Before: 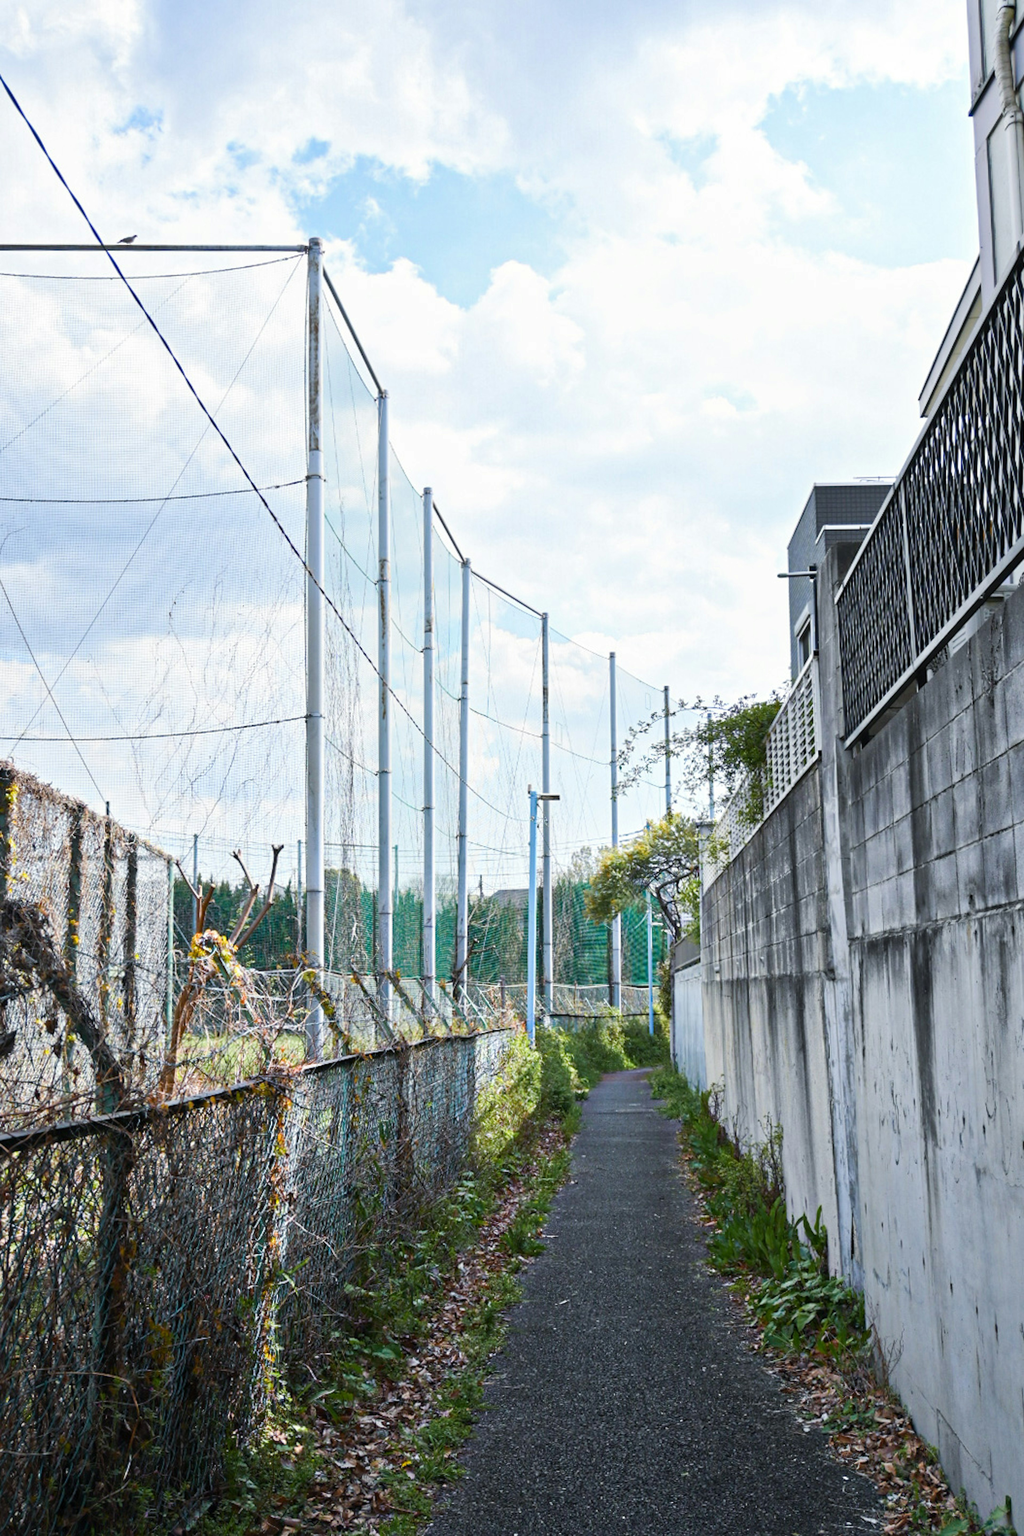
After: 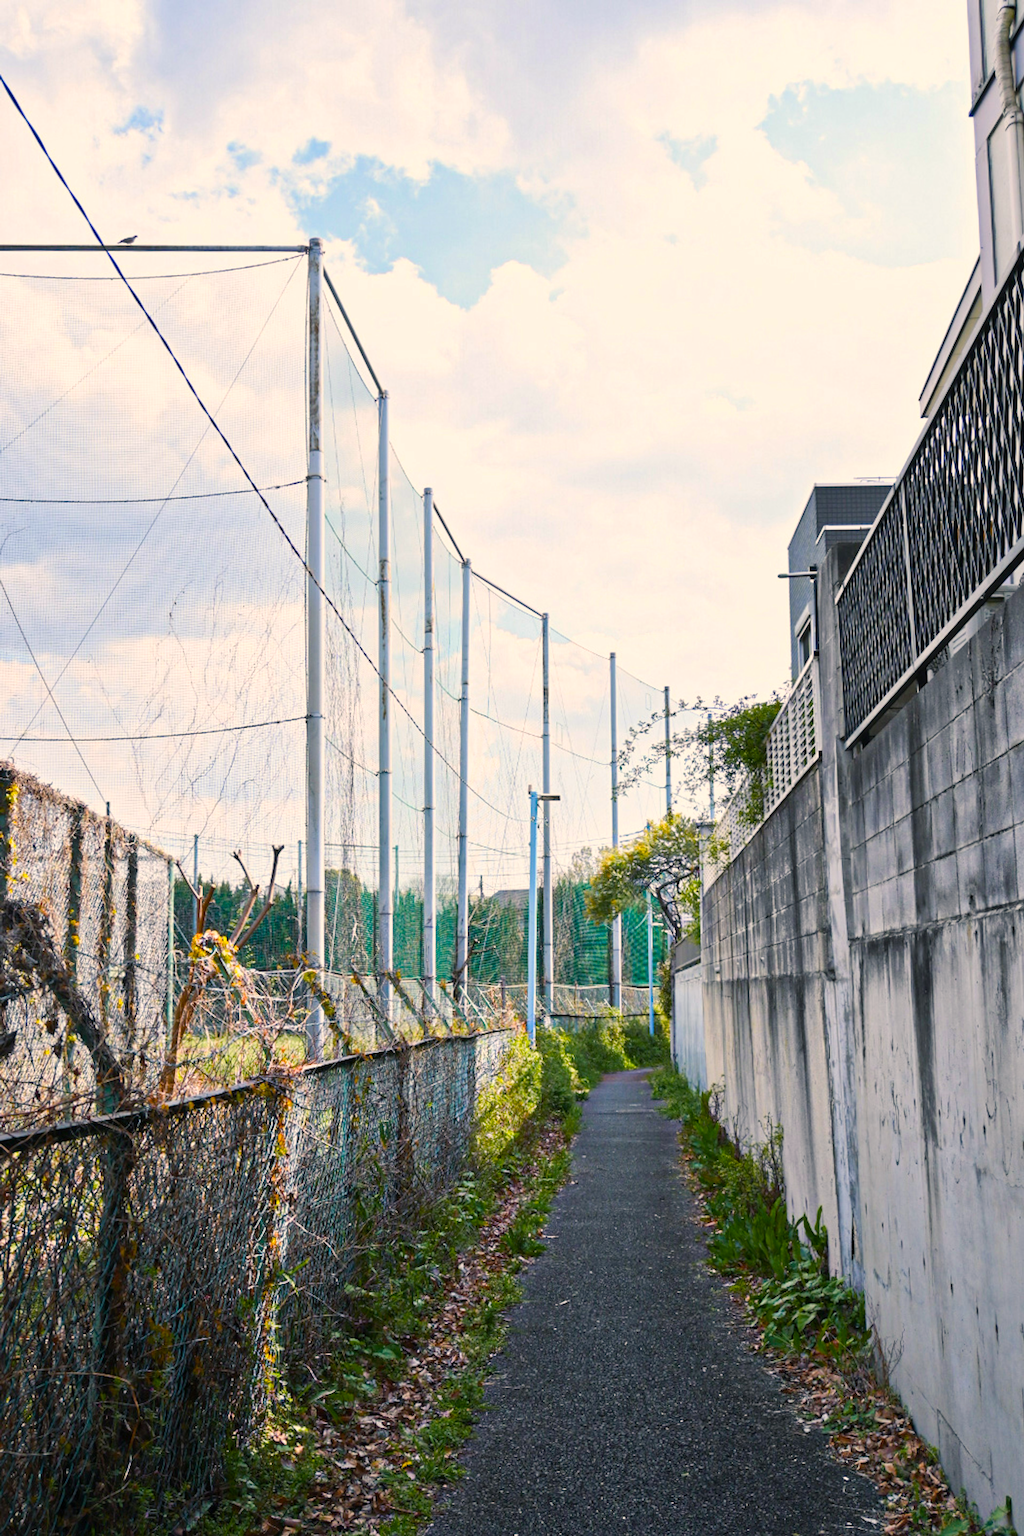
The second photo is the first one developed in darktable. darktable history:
color balance rgb: highlights gain › chroma 3.836%, highlights gain › hue 59.03°, perceptual saturation grading › global saturation 25.901%, global vibrance 14.179%
